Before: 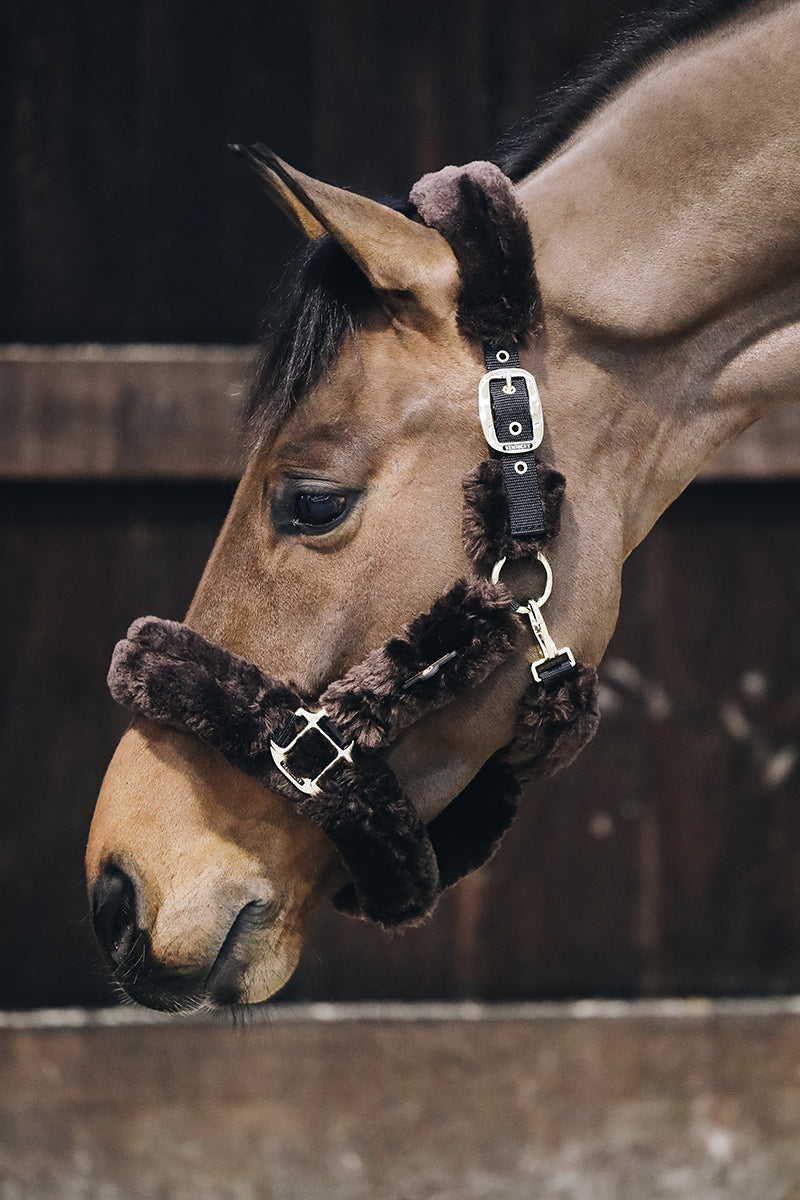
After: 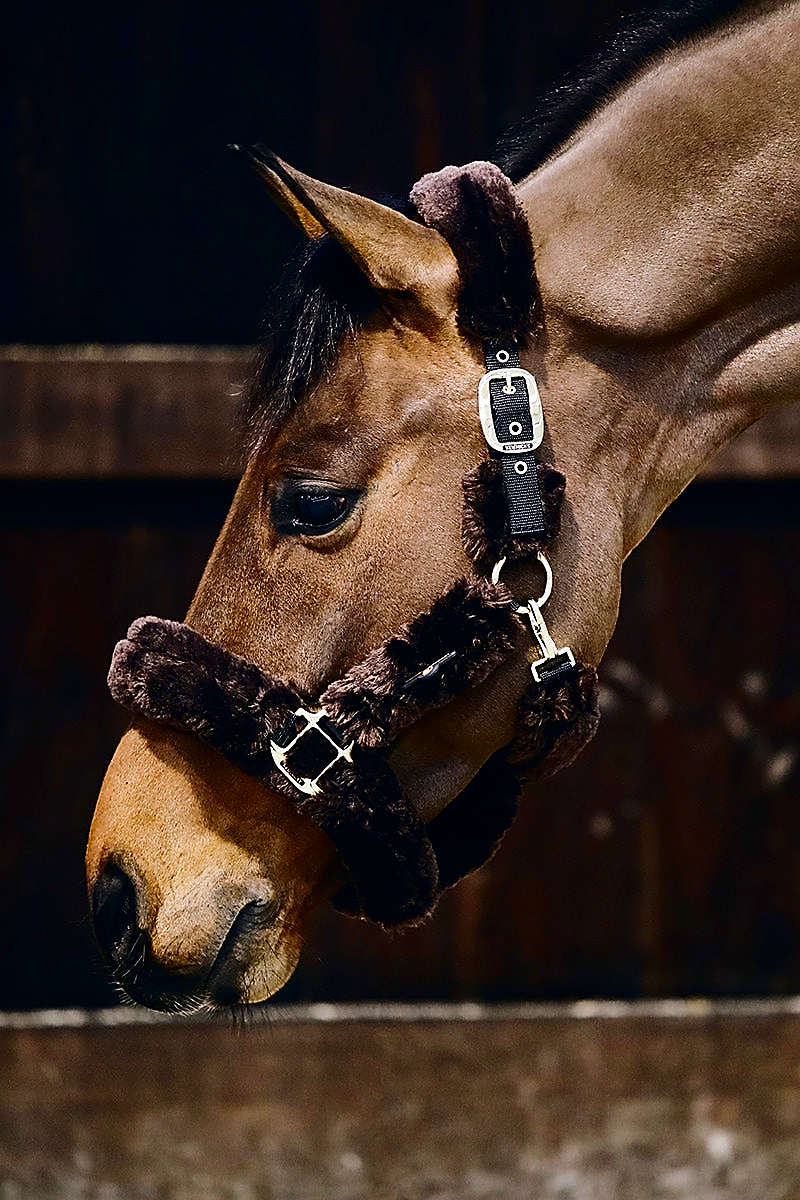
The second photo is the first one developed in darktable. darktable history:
color balance rgb: perceptual saturation grading › global saturation 25.424%
tone equalizer: edges refinement/feathering 500, mask exposure compensation -1.57 EV, preserve details no
sharpen: radius 1.422, amount 1.252, threshold 0.845
exposure: black level correction 0.001, compensate exposure bias true, compensate highlight preservation false
contrast brightness saturation: contrast 0.222, brightness -0.186, saturation 0.243
